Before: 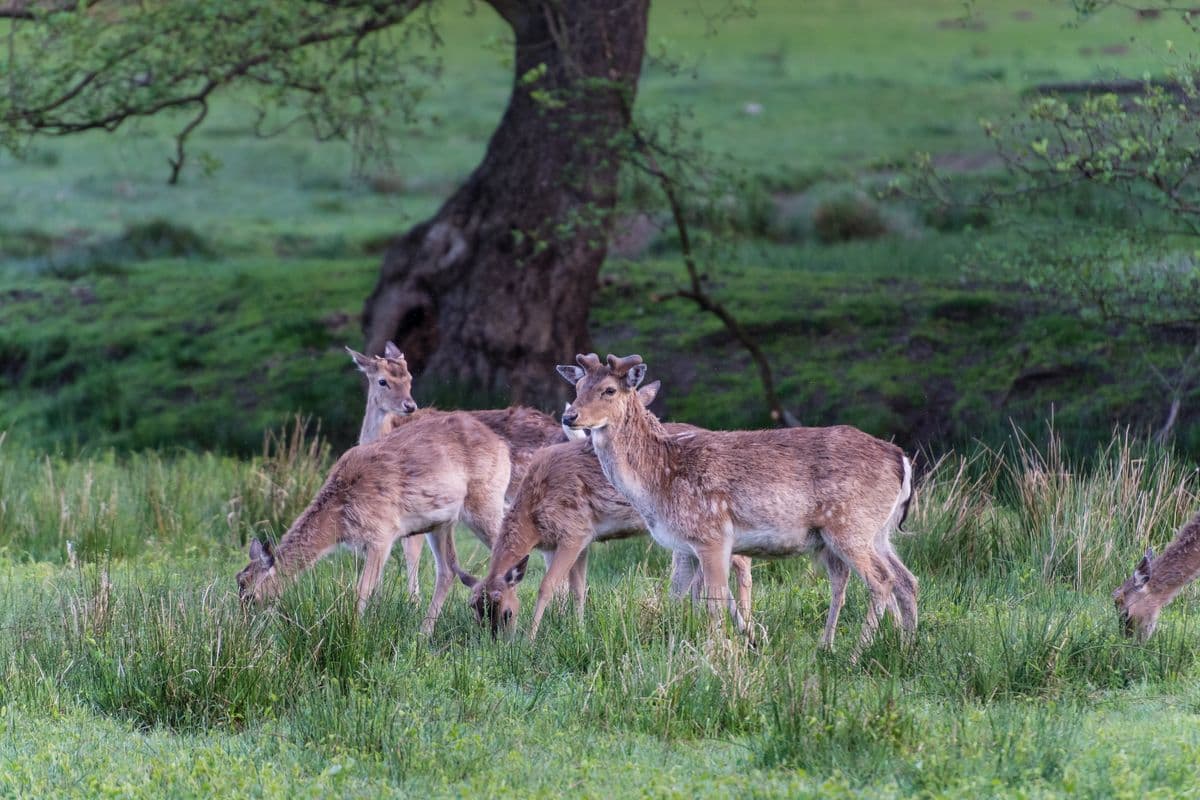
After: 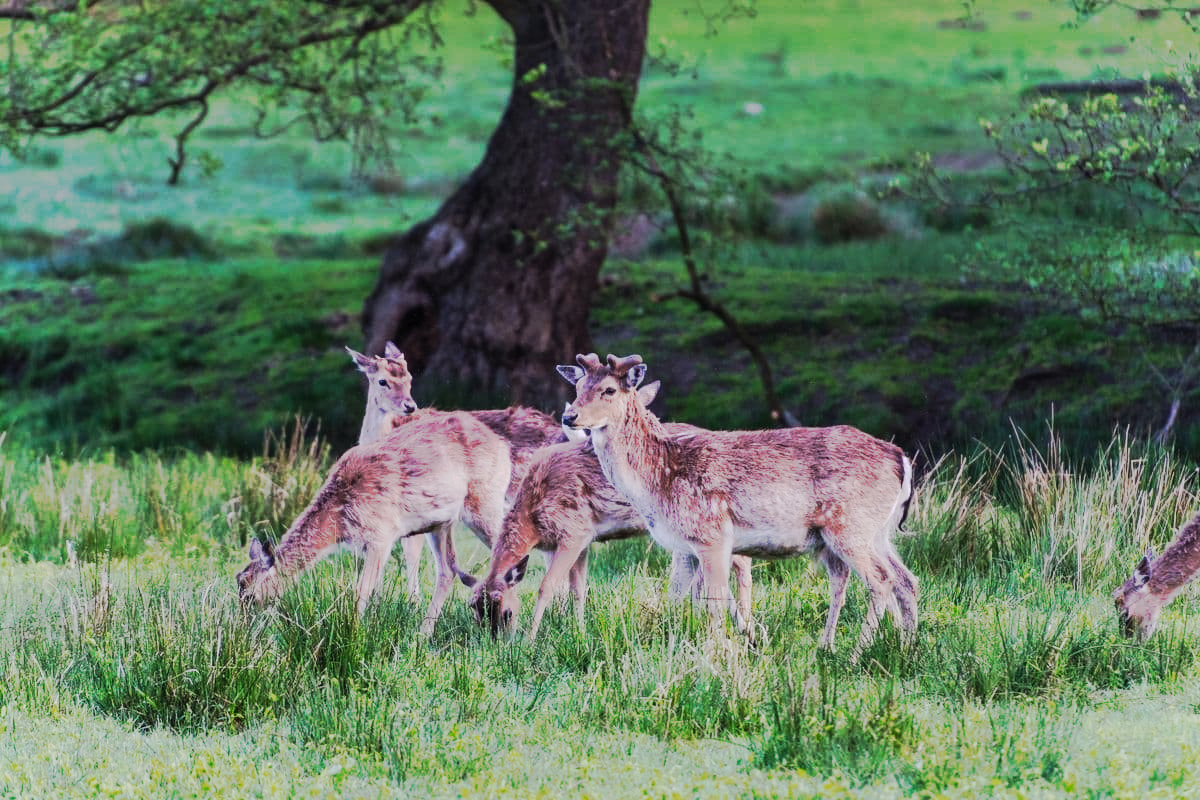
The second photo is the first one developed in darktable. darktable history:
tone curve: curves: ch0 [(0, 0) (0.003, 0.015) (0.011, 0.019) (0.025, 0.025) (0.044, 0.039) (0.069, 0.053) (0.1, 0.076) (0.136, 0.107) (0.177, 0.143) (0.224, 0.19) (0.277, 0.253) (0.335, 0.32) (0.399, 0.412) (0.468, 0.524) (0.543, 0.668) (0.623, 0.717) (0.709, 0.769) (0.801, 0.82) (0.898, 0.865) (1, 1)], preserve colors none
